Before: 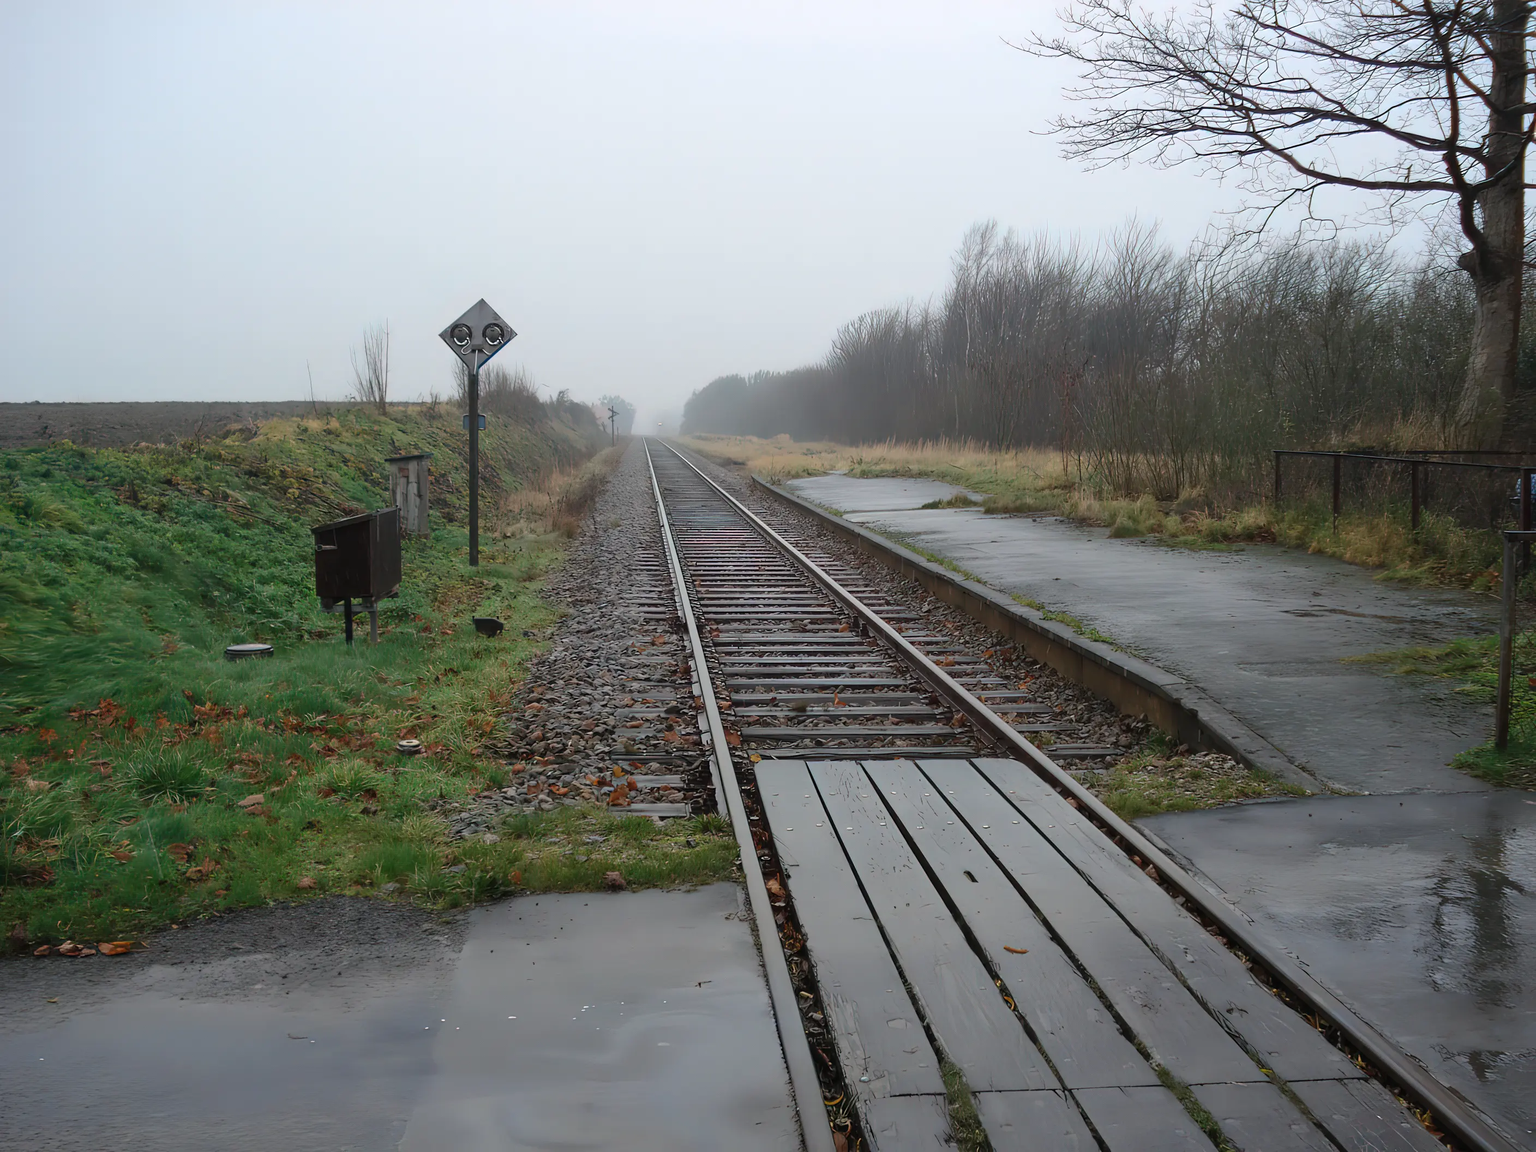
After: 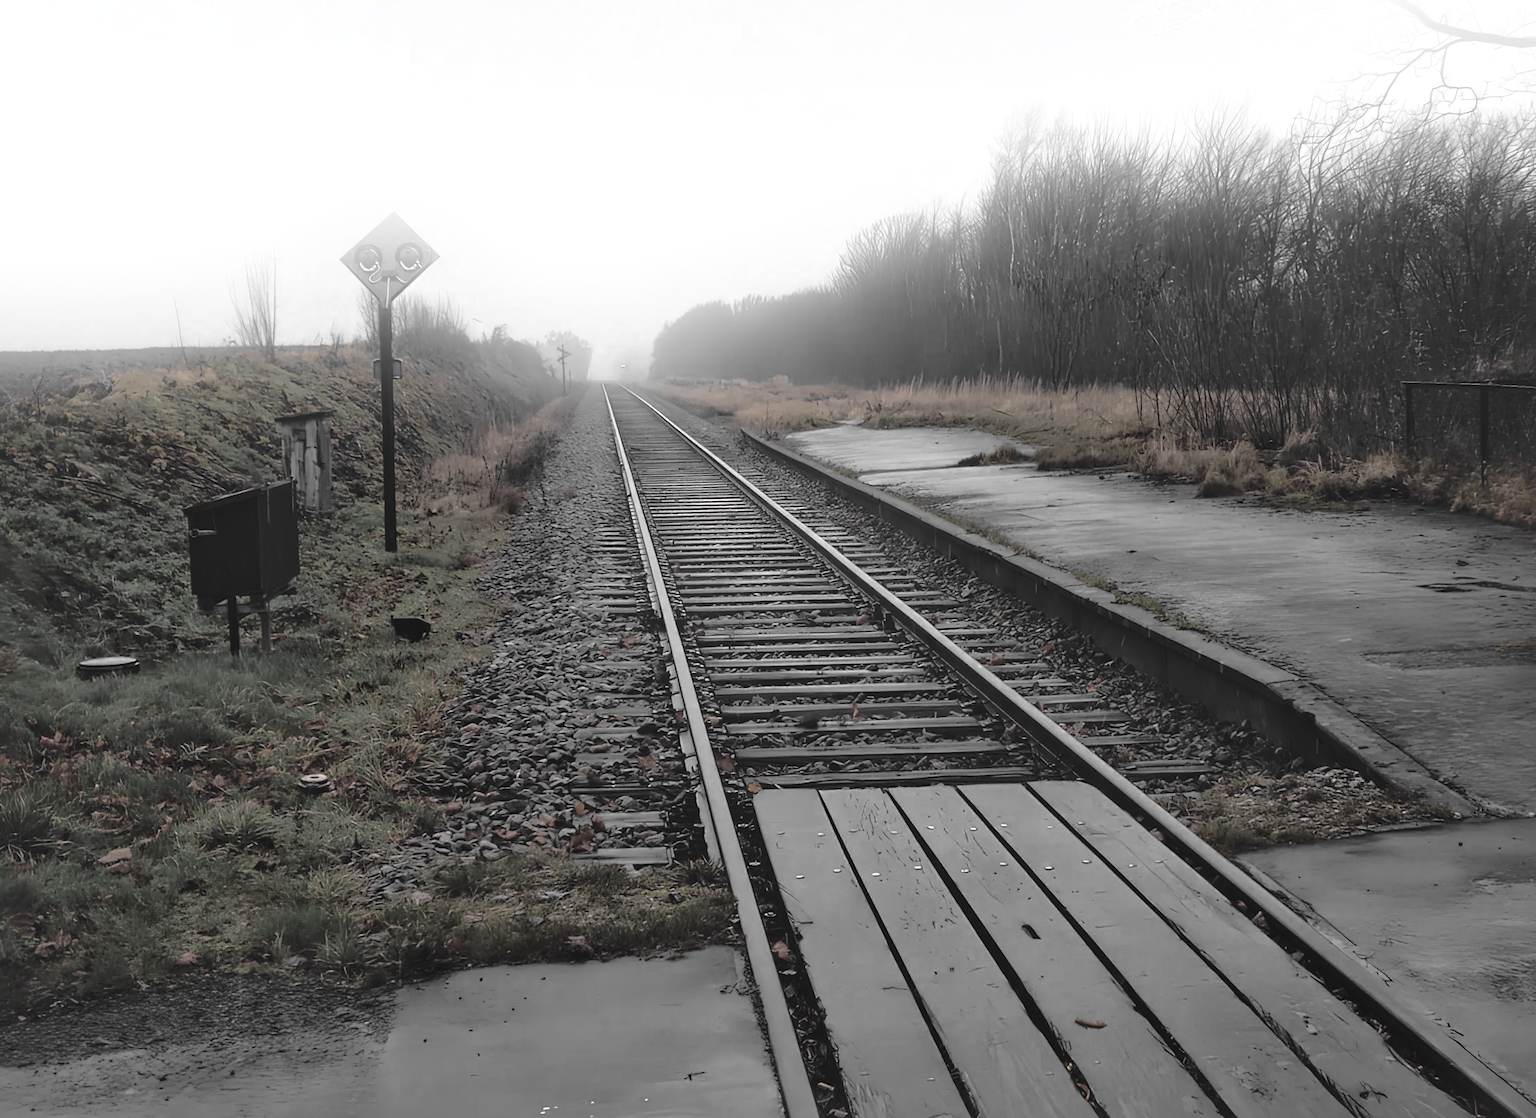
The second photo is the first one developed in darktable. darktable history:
crop and rotate: angle -3.27°, left 5.211%, top 5.211%, right 4.607%, bottom 4.607%
rotate and perspective: rotation -4.57°, crop left 0.054, crop right 0.944, crop top 0.087, crop bottom 0.914
color zones: curves: ch0 [(0, 0.613) (0.01, 0.613) (0.245, 0.448) (0.498, 0.529) (0.642, 0.665) (0.879, 0.777) (0.99, 0.613)]; ch1 [(0, 0.035) (0.121, 0.189) (0.259, 0.197) (0.415, 0.061) (0.589, 0.022) (0.732, 0.022) (0.857, 0.026) (0.991, 0.053)]
rgb curve: curves: ch0 [(0, 0.186) (0.314, 0.284) (0.775, 0.708) (1, 1)], compensate middle gray true, preserve colors none
tone curve: curves: ch0 [(0, 0) (0.126, 0.061) (0.362, 0.382) (0.498, 0.498) (0.706, 0.712) (1, 1)]; ch1 [(0, 0) (0.5, 0.522) (0.55, 0.586) (1, 1)]; ch2 [(0, 0) (0.44, 0.424) (0.5, 0.482) (0.537, 0.538) (1, 1)], color space Lab, independent channels, preserve colors none
bloom: on, module defaults
local contrast: mode bilateral grid, contrast 20, coarseness 50, detail 161%, midtone range 0.2
